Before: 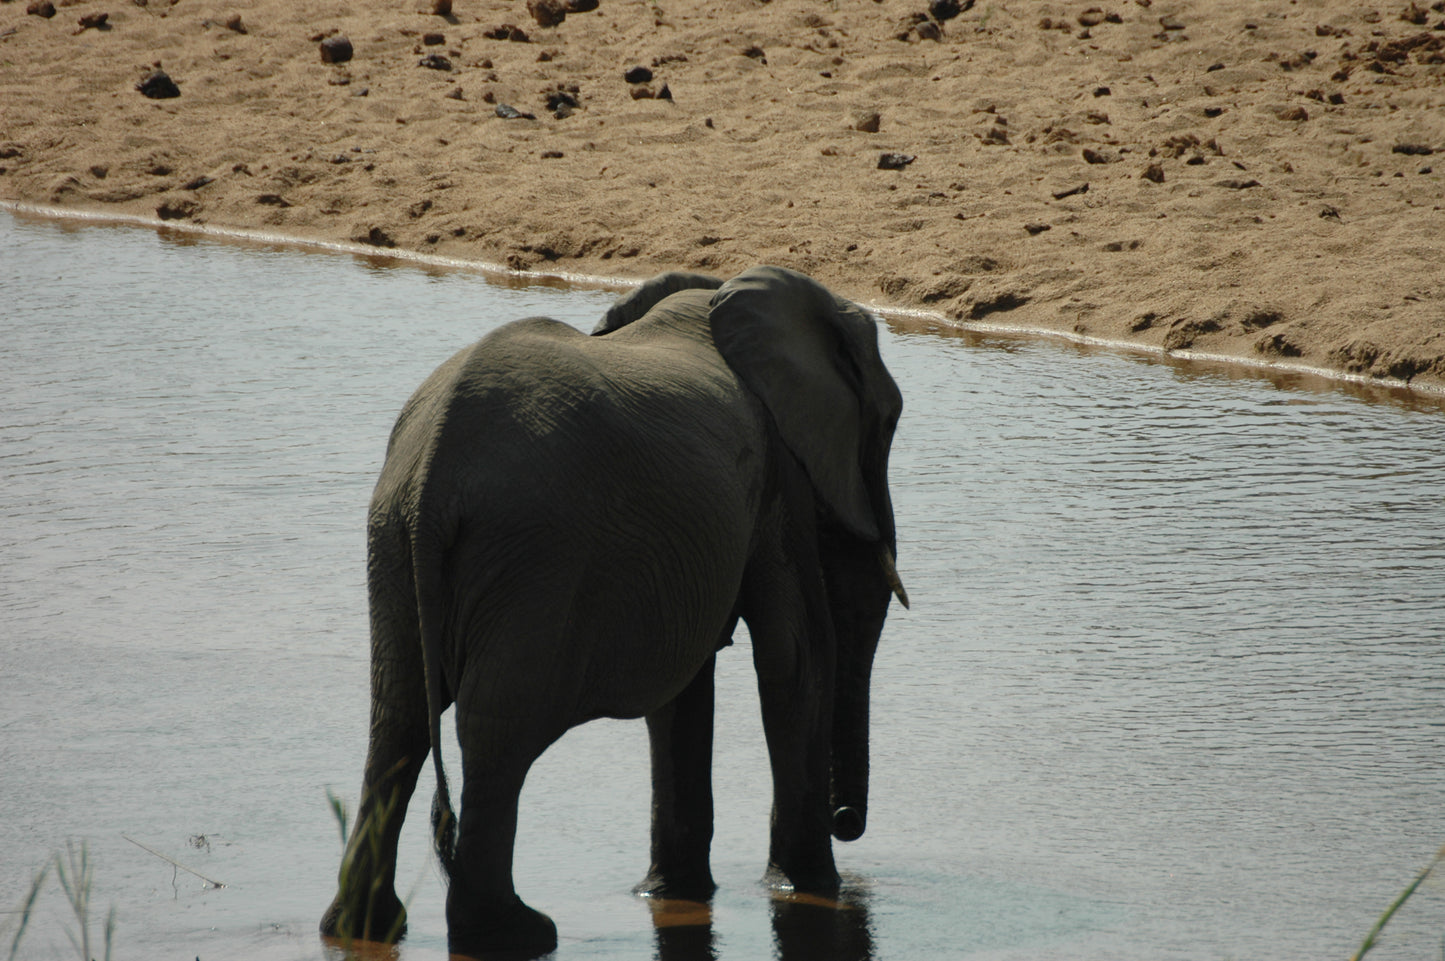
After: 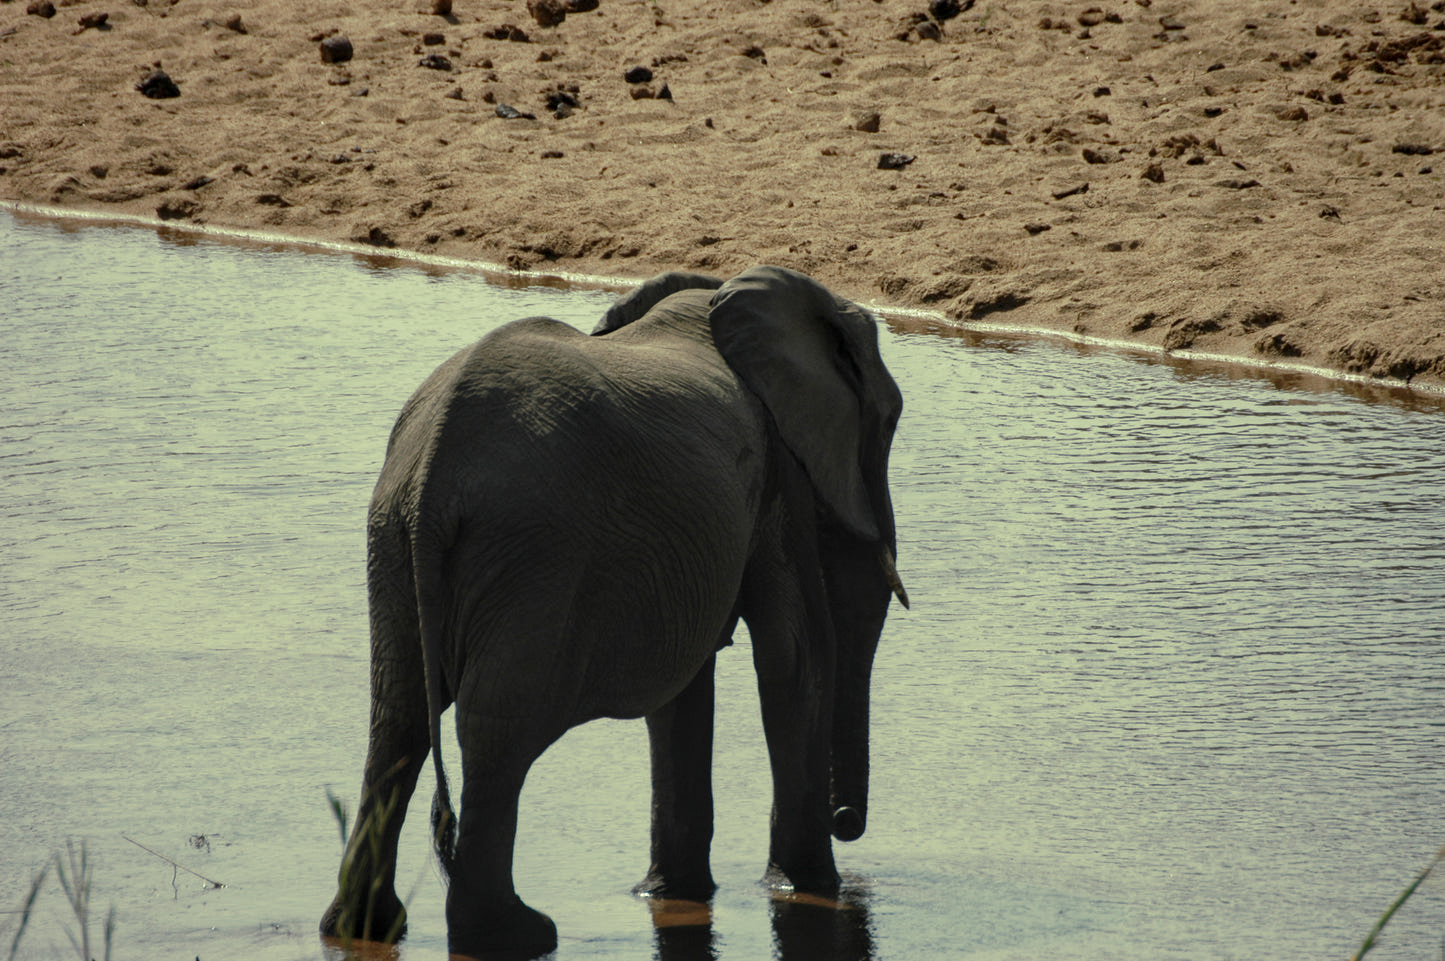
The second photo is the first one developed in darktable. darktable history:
split-toning: shadows › hue 290.82°, shadows › saturation 0.34, highlights › saturation 0.38, balance 0, compress 50%
local contrast: detail 130%
